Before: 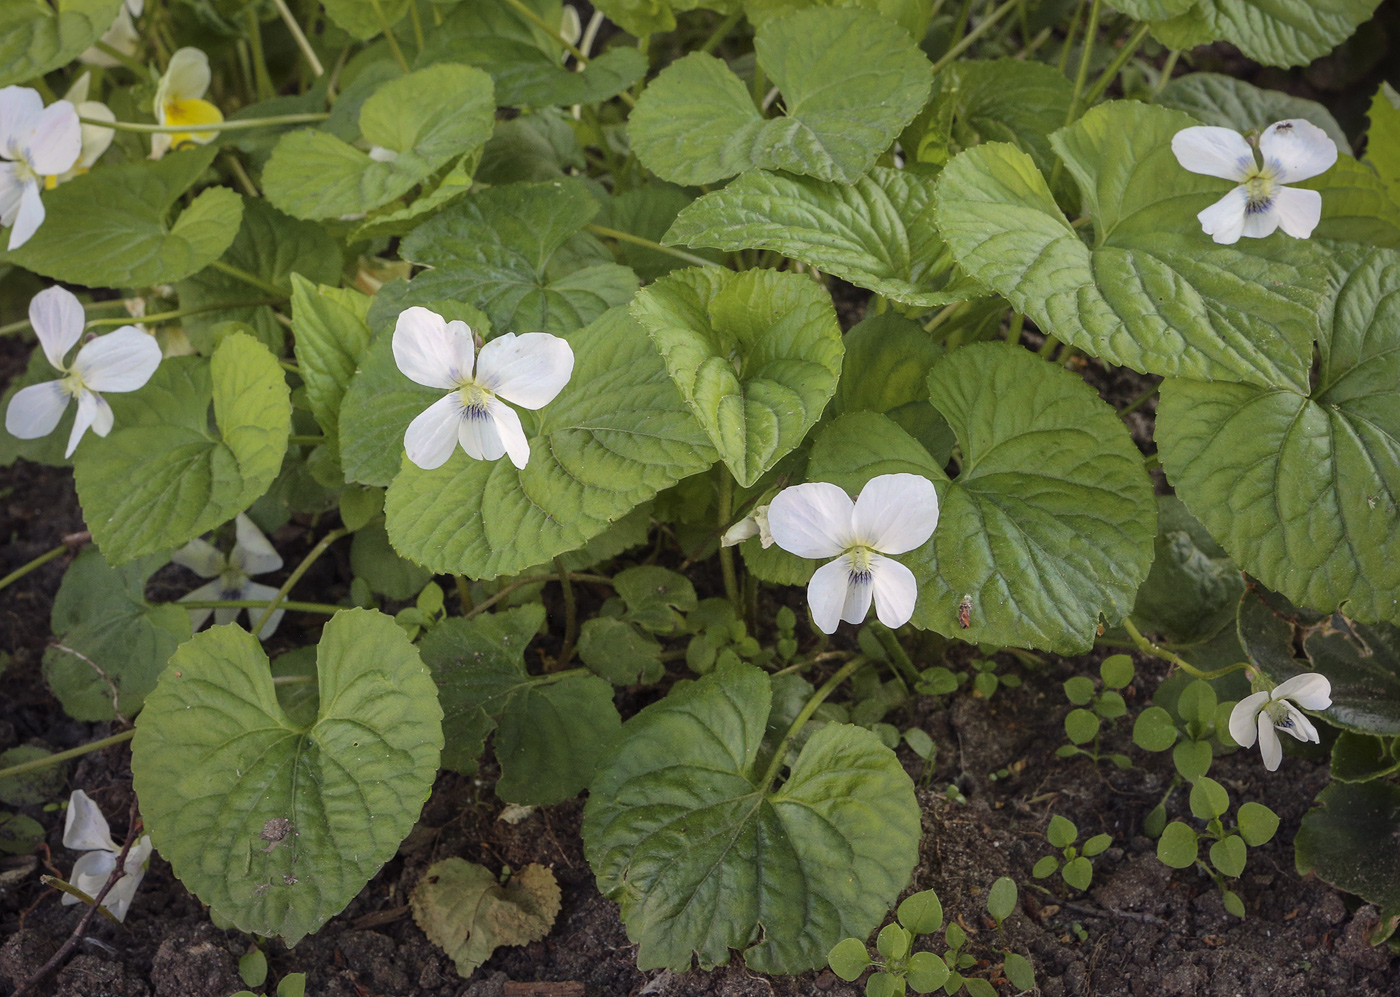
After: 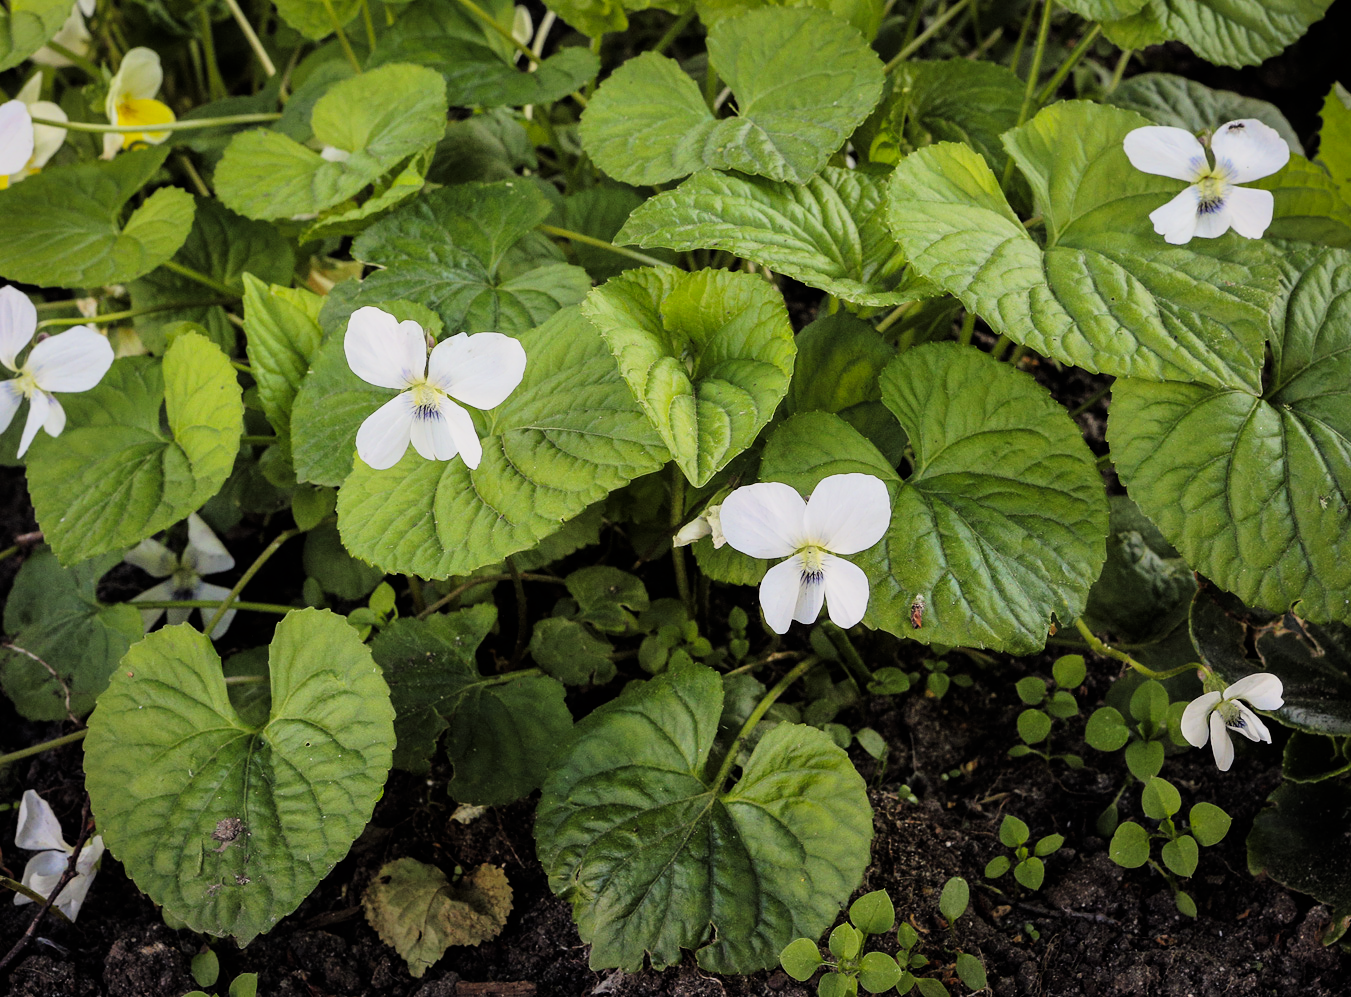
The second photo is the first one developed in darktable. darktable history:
filmic rgb: black relative exposure -5.13 EV, white relative exposure 3.96 EV, hardness 2.9, contrast 1.098, color science v6 (2022), iterations of high-quality reconstruction 0
crop and rotate: left 3.485%
tone curve: curves: ch0 [(0, 0.001) (0.139, 0.096) (0.311, 0.278) (0.495, 0.531) (0.718, 0.816) (0.841, 0.909) (1, 0.967)]; ch1 [(0, 0) (0.272, 0.249) (0.388, 0.385) (0.469, 0.456) (0.495, 0.497) (0.538, 0.554) (0.578, 0.605) (0.707, 0.778) (1, 1)]; ch2 [(0, 0) (0.125, 0.089) (0.353, 0.329) (0.443, 0.408) (0.502, 0.499) (0.557, 0.542) (0.608, 0.635) (1, 1)], preserve colors none
